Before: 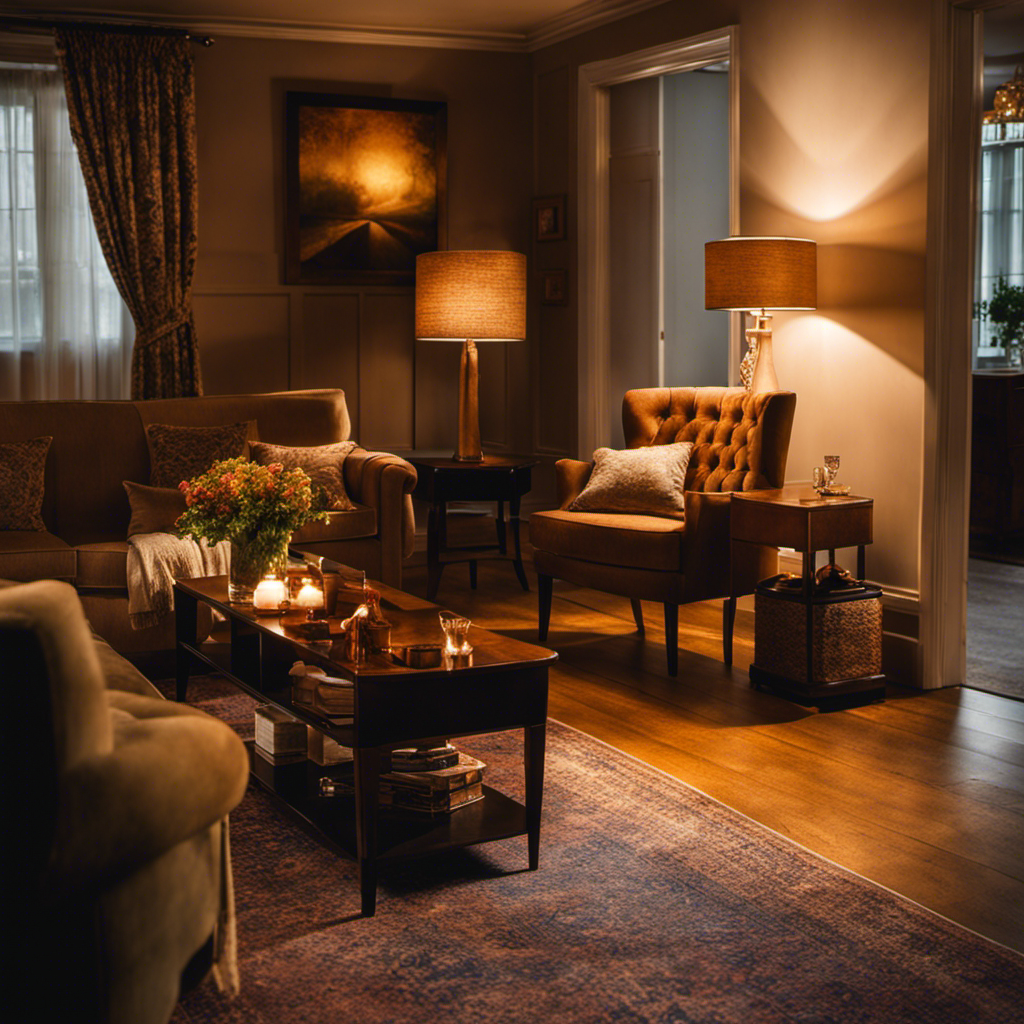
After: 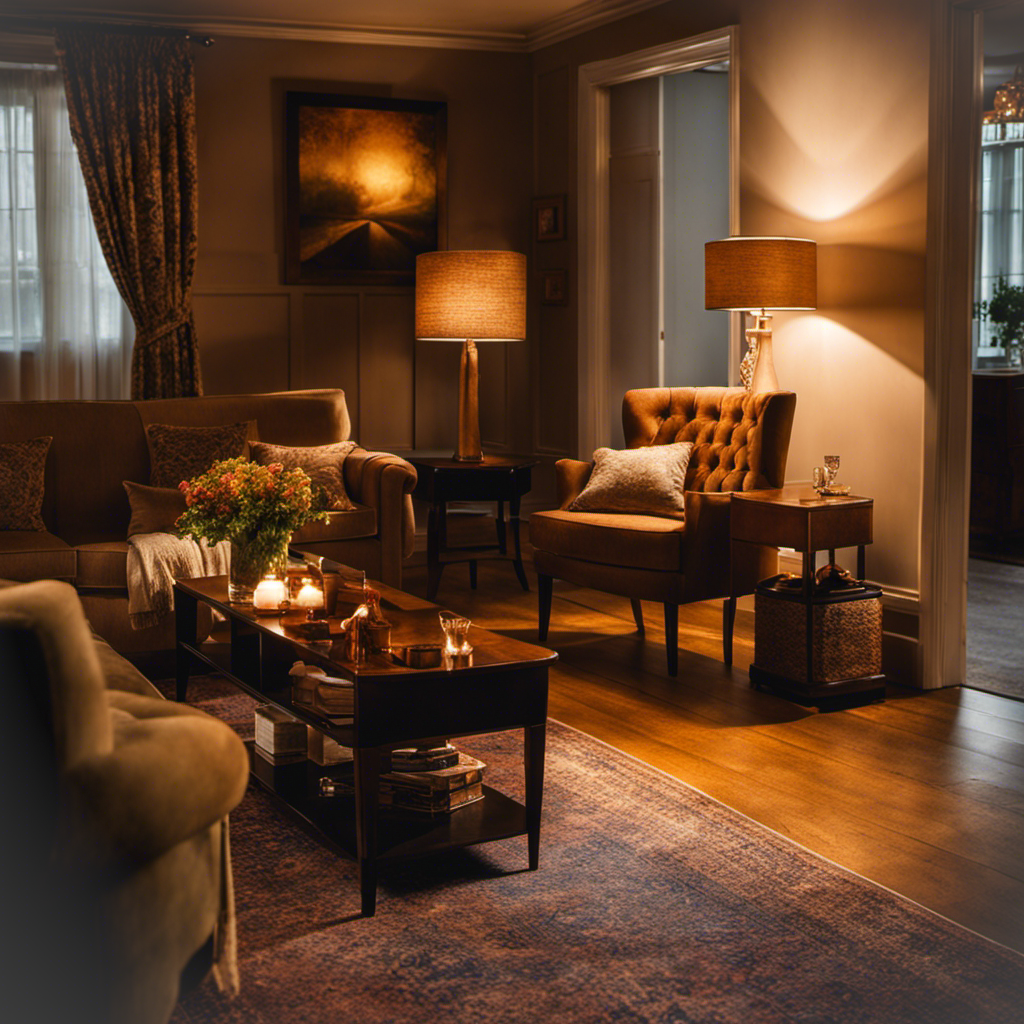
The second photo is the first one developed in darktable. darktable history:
vignetting: fall-off start 100%, brightness 0.05, saturation 0 | blend: blend mode normal, opacity 75%; mask: uniform (no mask)
